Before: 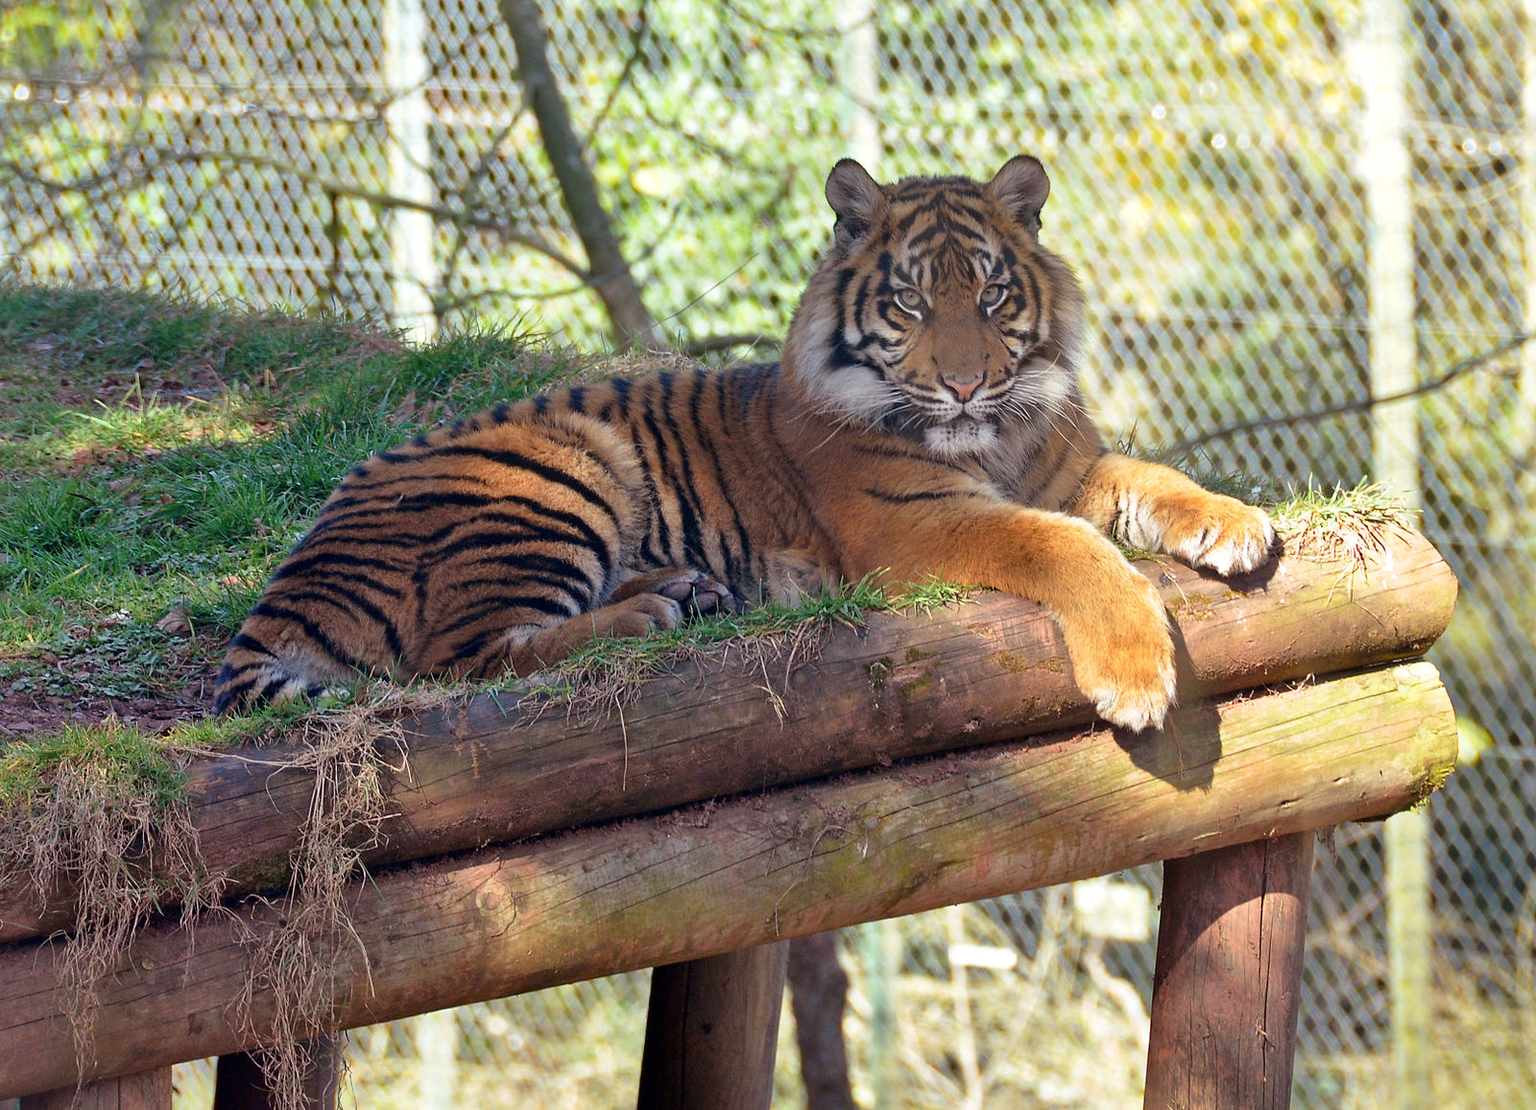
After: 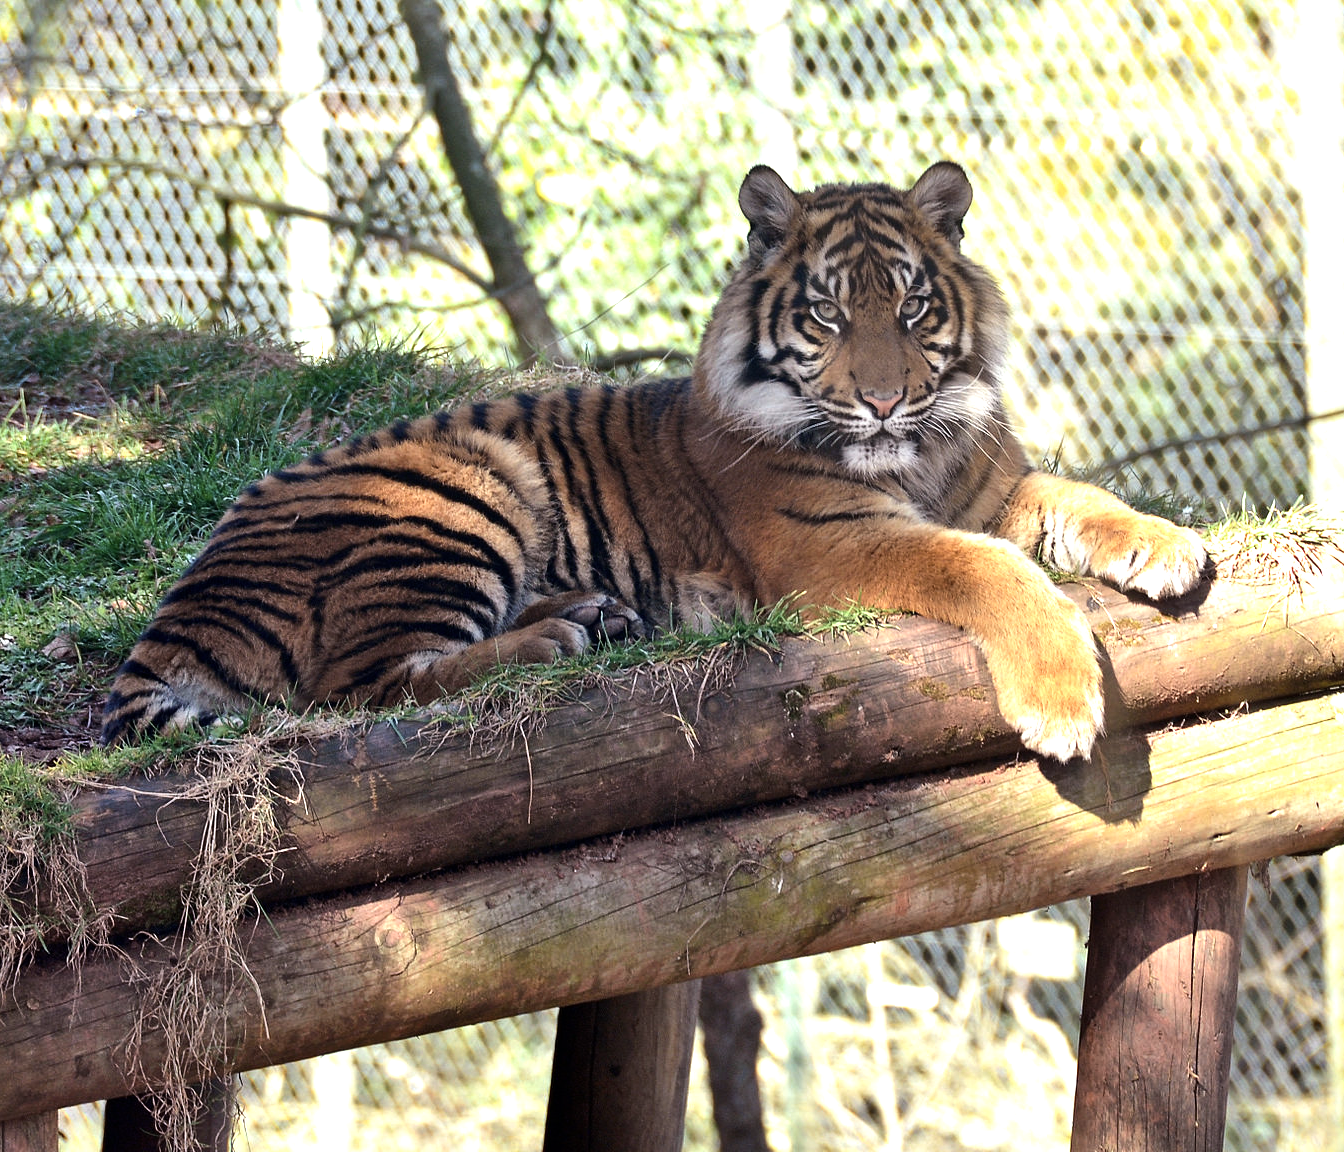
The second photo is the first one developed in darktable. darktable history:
tone equalizer: -8 EV -0.75 EV, -7 EV -0.7 EV, -6 EV -0.6 EV, -5 EV -0.4 EV, -3 EV 0.4 EV, -2 EV 0.6 EV, -1 EV 0.7 EV, +0 EV 0.75 EV, edges refinement/feathering 500, mask exposure compensation -1.57 EV, preserve details no
crop: left 7.598%, right 7.873%
contrast brightness saturation: saturation -0.17
